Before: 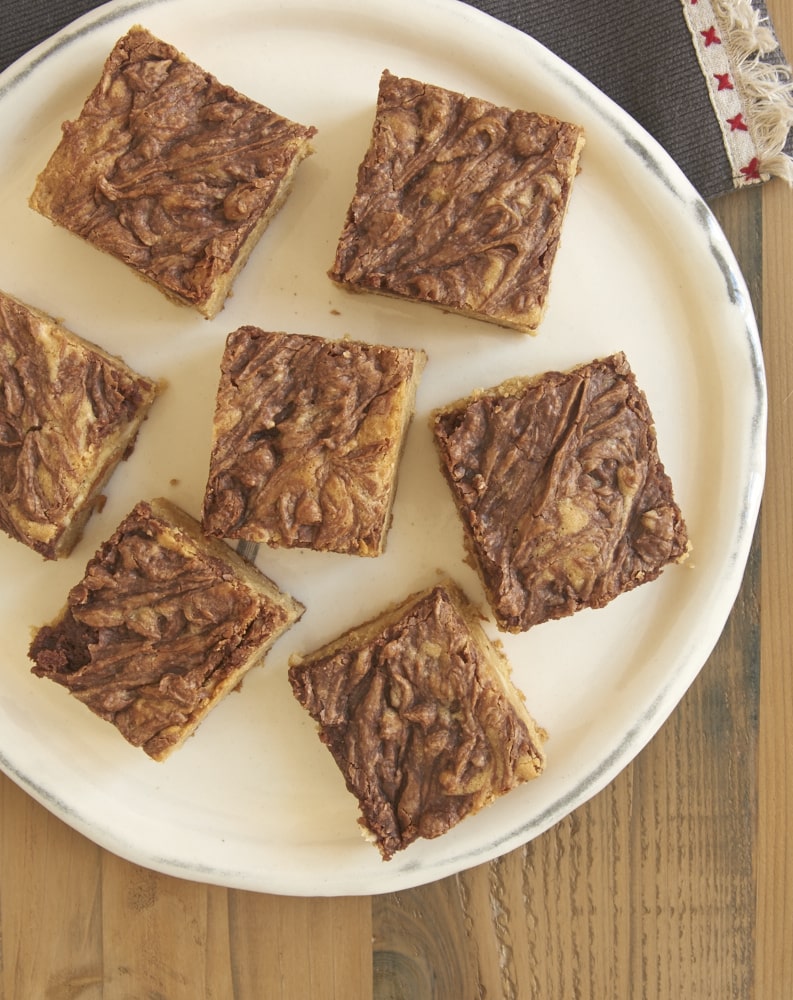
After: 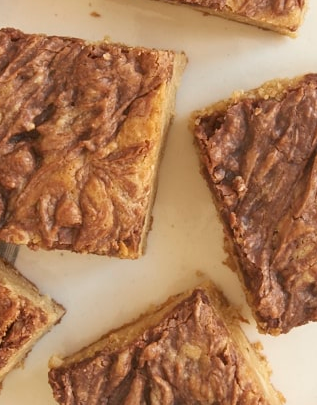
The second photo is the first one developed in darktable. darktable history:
crop: left 30.266%, top 29.9%, right 29.753%, bottom 29.555%
